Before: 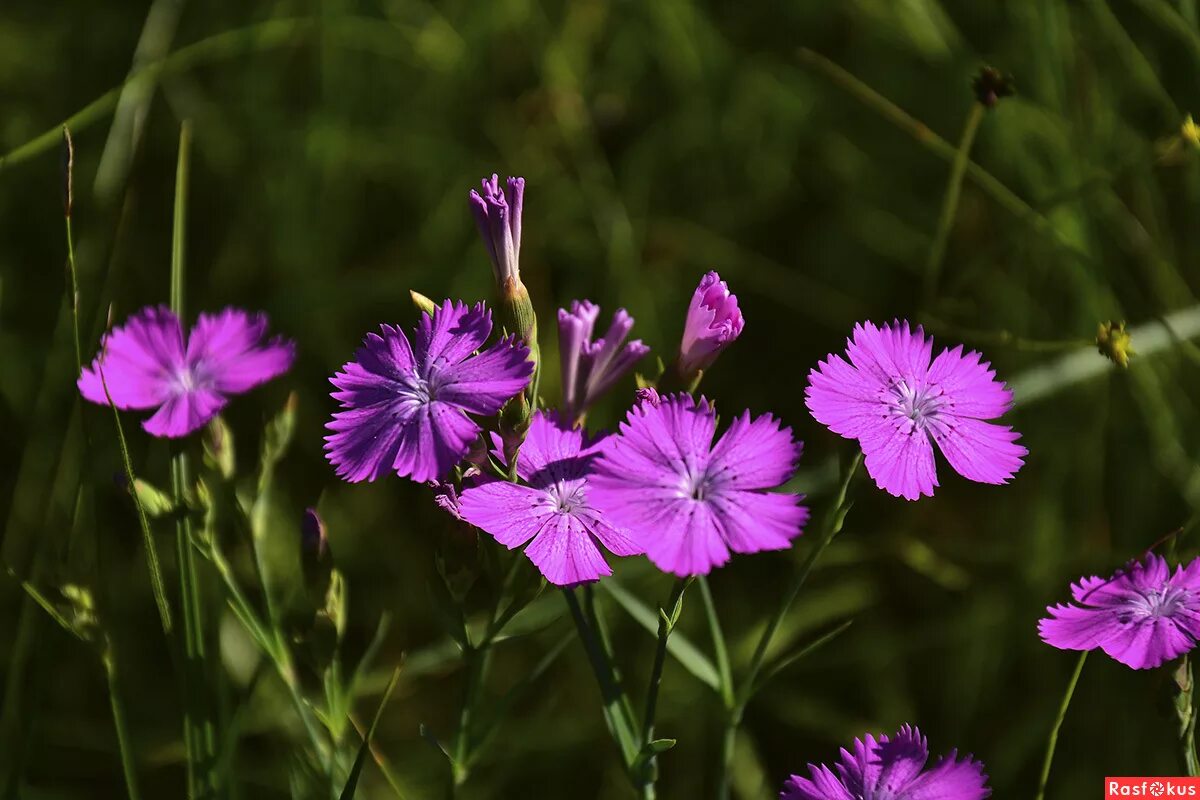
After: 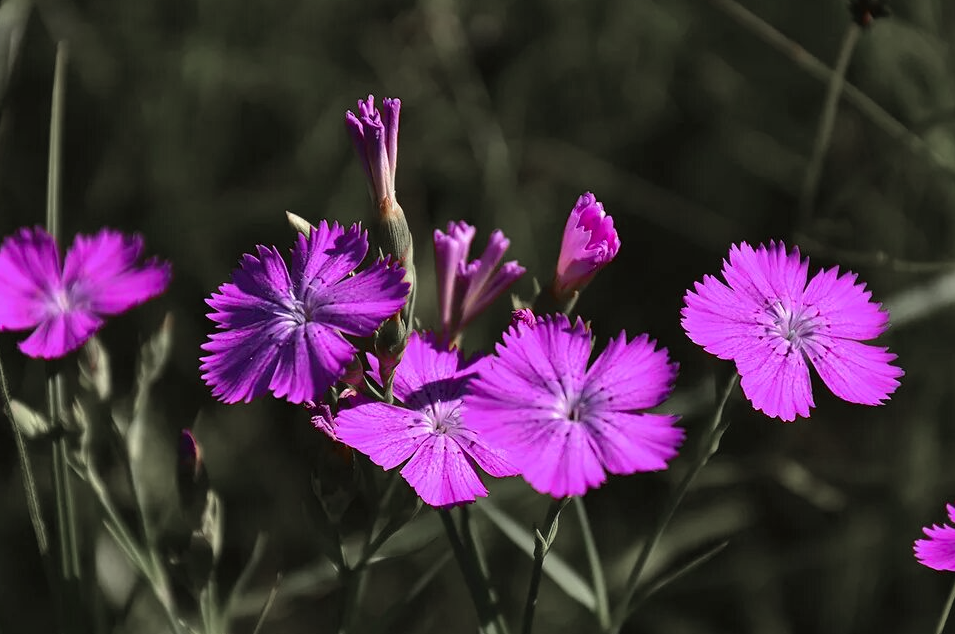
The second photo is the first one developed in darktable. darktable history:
crop and rotate: left 10.355%, top 10.027%, right 10.033%, bottom 10.603%
color zones: curves: ch1 [(0, 0.708) (0.088, 0.648) (0.245, 0.187) (0.429, 0.326) (0.571, 0.498) (0.714, 0.5) (0.857, 0.5) (1, 0.708)]
